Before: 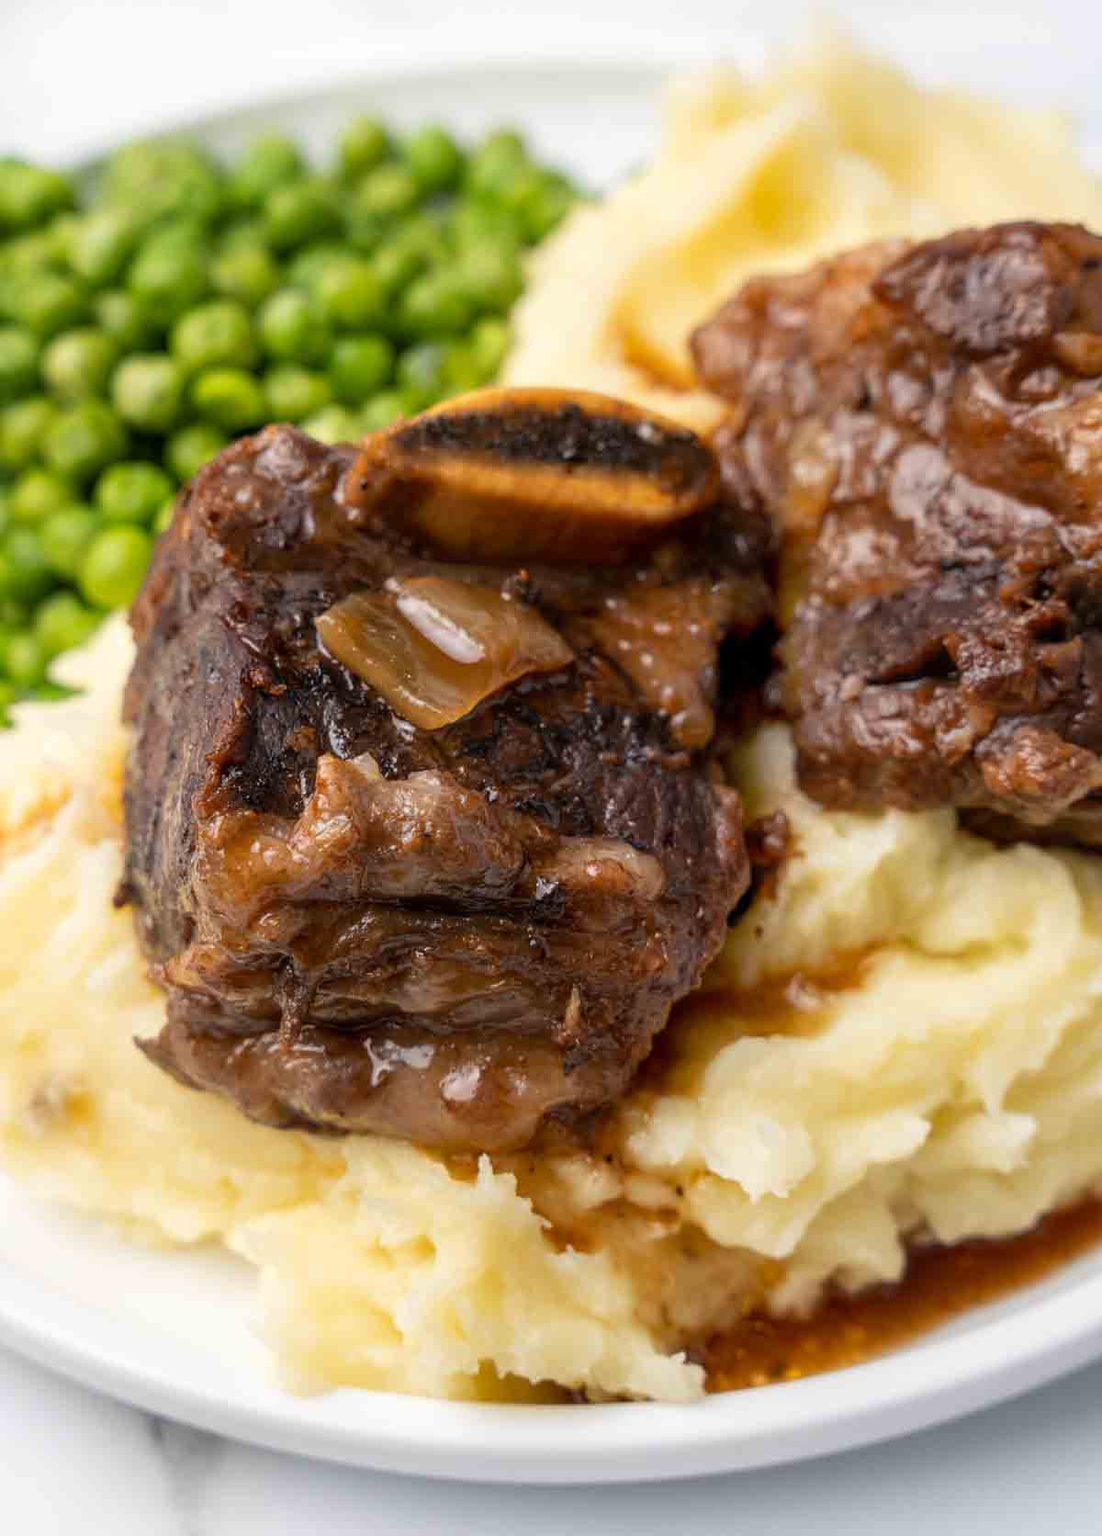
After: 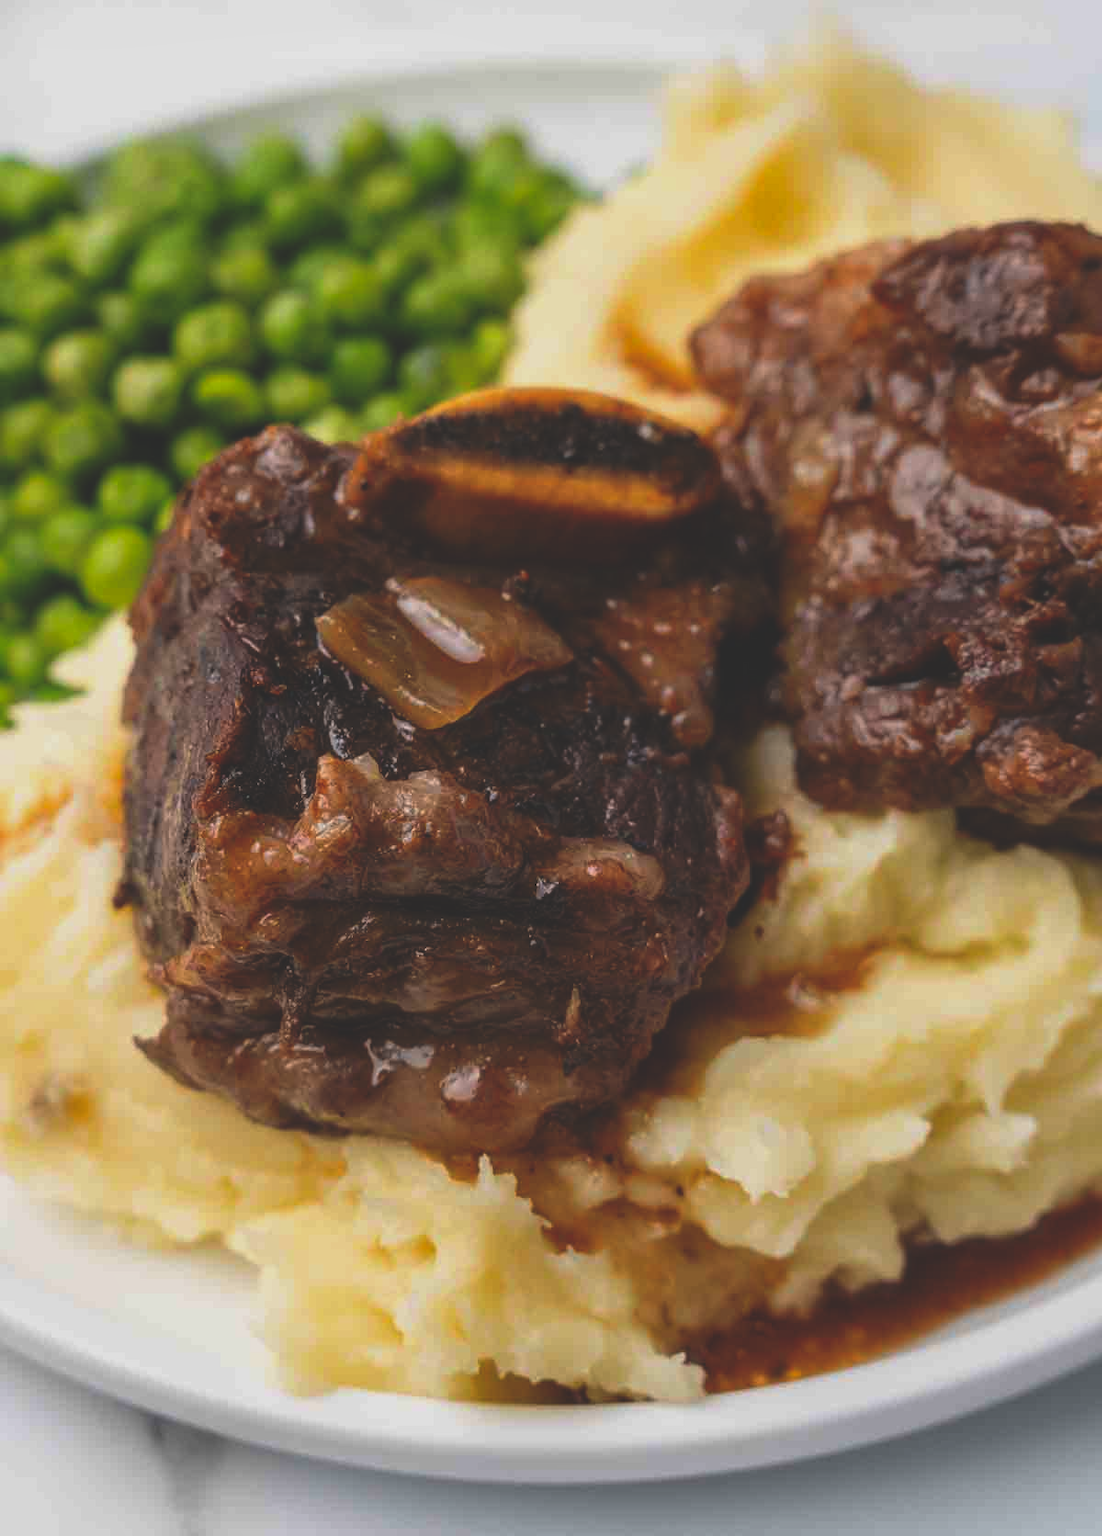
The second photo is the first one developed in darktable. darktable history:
rgb curve: curves: ch0 [(0, 0.186) (0.314, 0.284) (0.775, 0.708) (1, 1)], compensate middle gray true, preserve colors none
shadows and highlights: radius 121.13, shadows 21.4, white point adjustment -9.72, highlights -14.39, soften with gaussian
